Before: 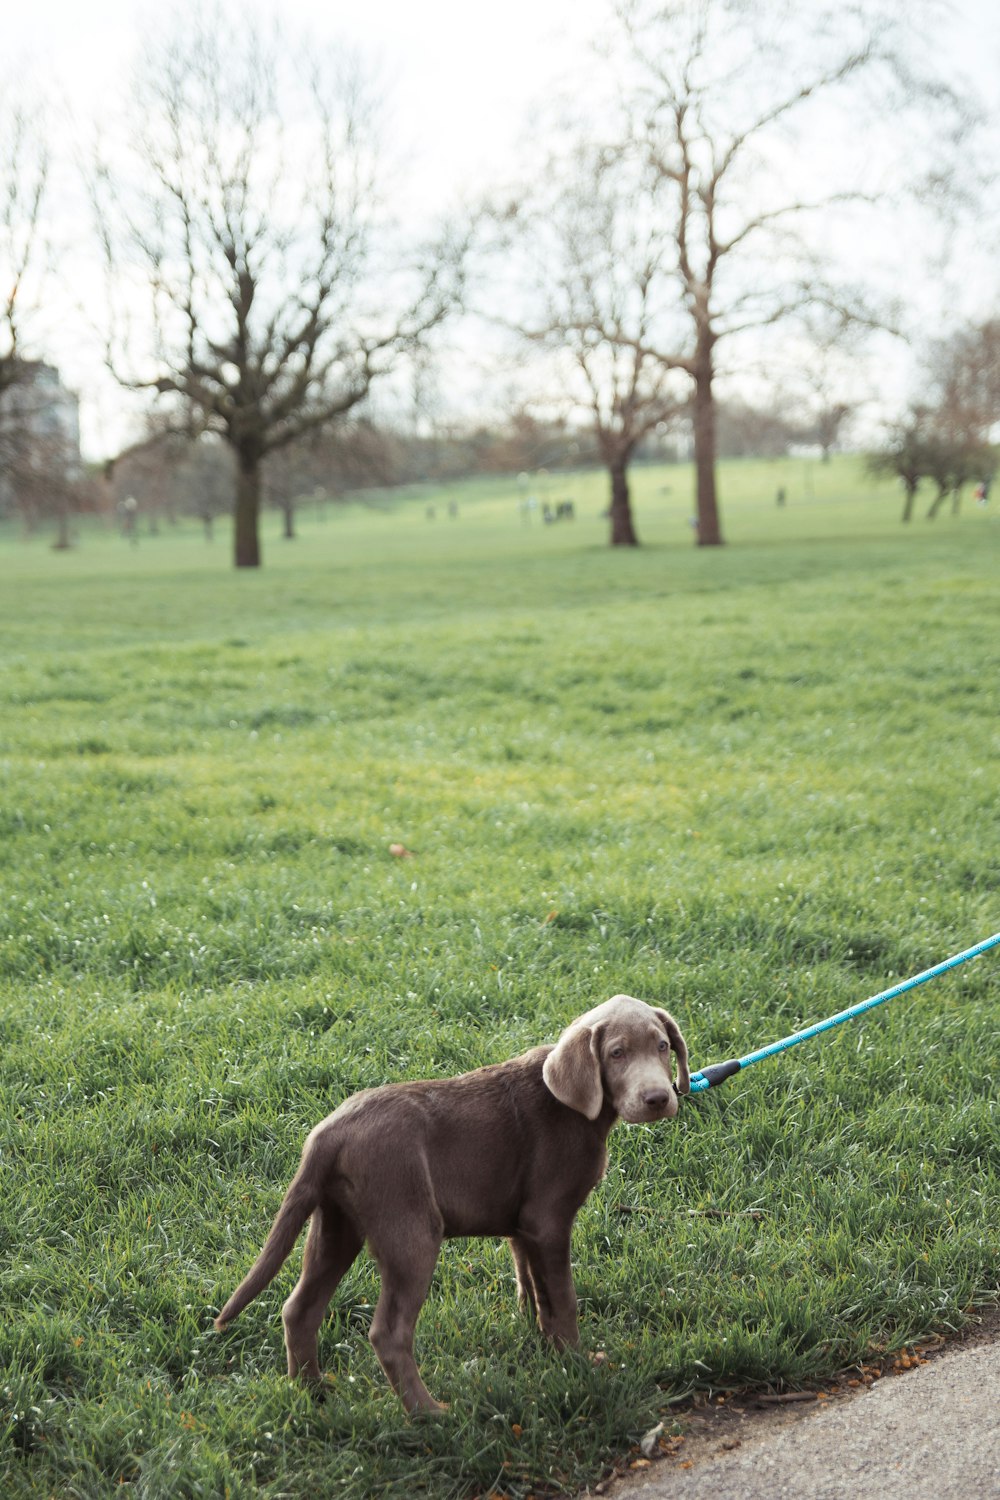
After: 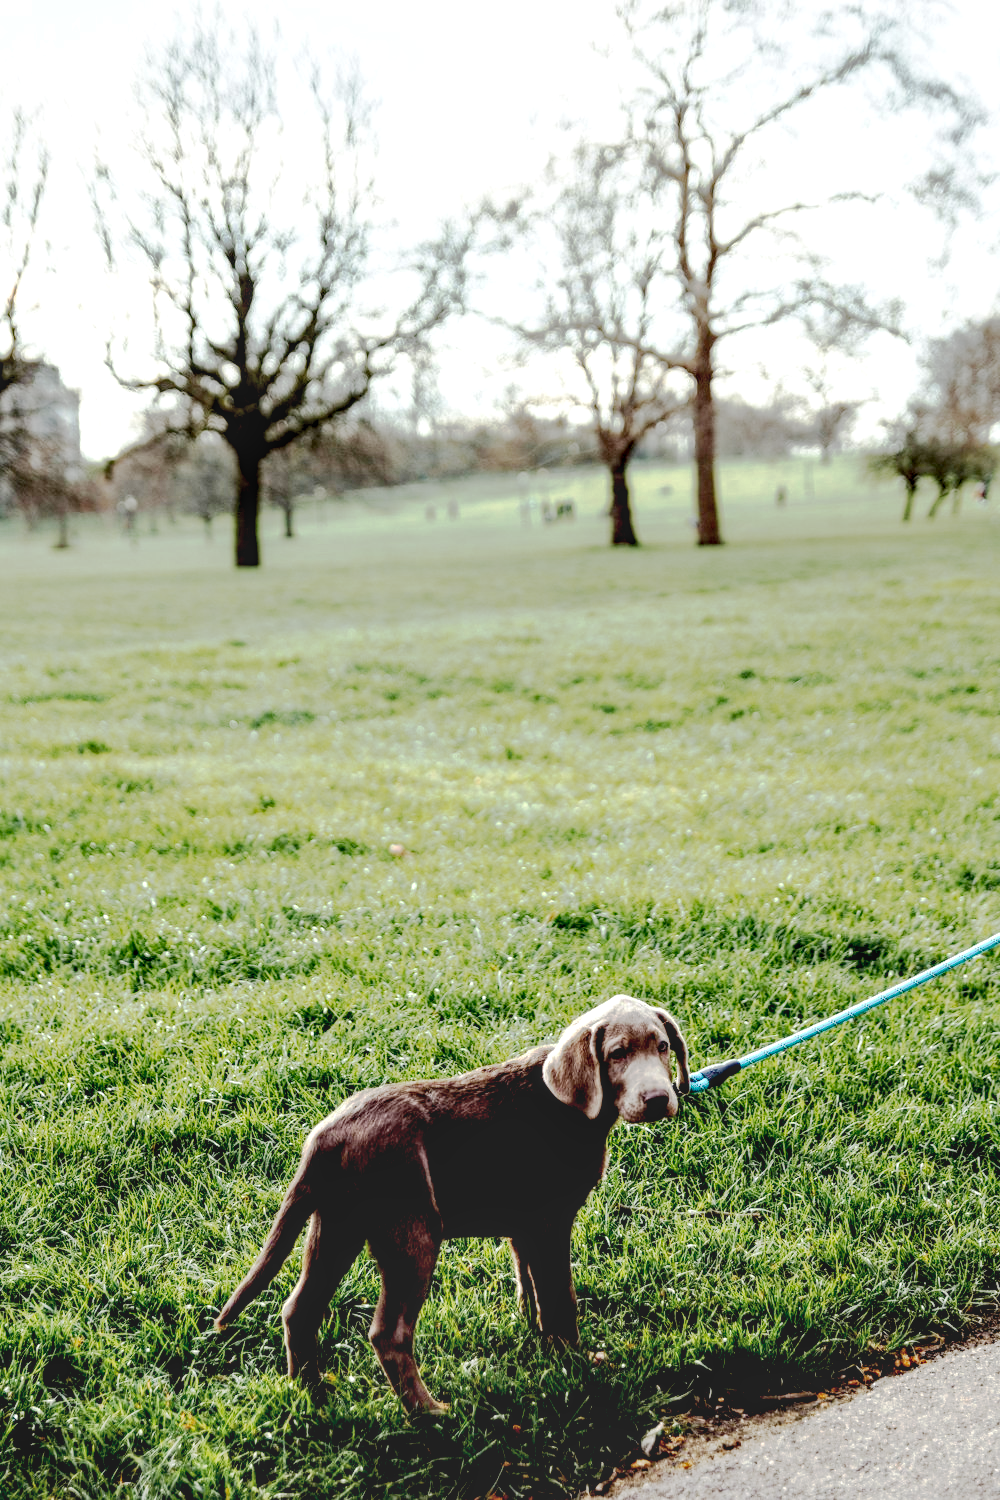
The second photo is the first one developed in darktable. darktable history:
local contrast: highlights 60%, shadows 64%, detail 160%
tone equalizer: edges refinement/feathering 500, mask exposure compensation -1.57 EV, preserve details no
base curve: curves: ch0 [(0.065, 0.026) (0.236, 0.358) (0.53, 0.546) (0.777, 0.841) (0.924, 0.992)], preserve colors none
